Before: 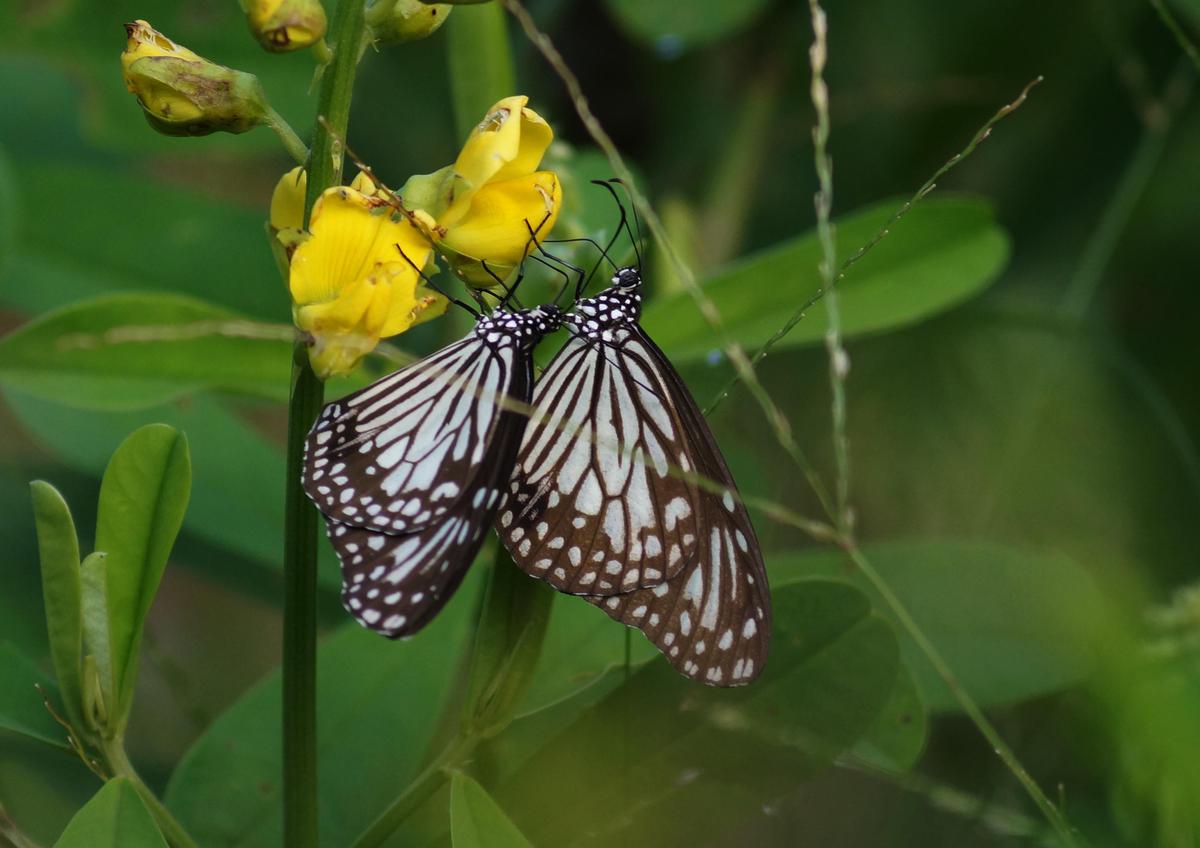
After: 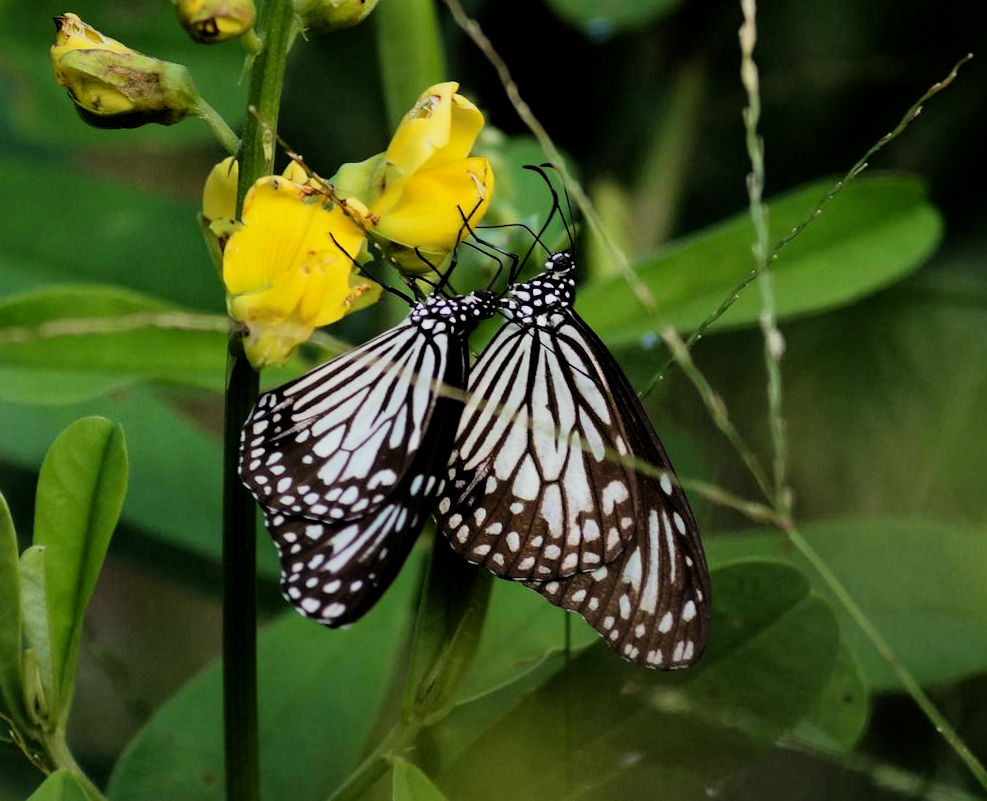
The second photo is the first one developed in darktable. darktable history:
exposure: black level correction 0.003, exposure 0.383 EV, compensate highlight preservation false
crop and rotate: angle 1°, left 4.281%, top 0.642%, right 11.383%, bottom 2.486%
filmic rgb: black relative exposure -5 EV, hardness 2.88, contrast 1.3
